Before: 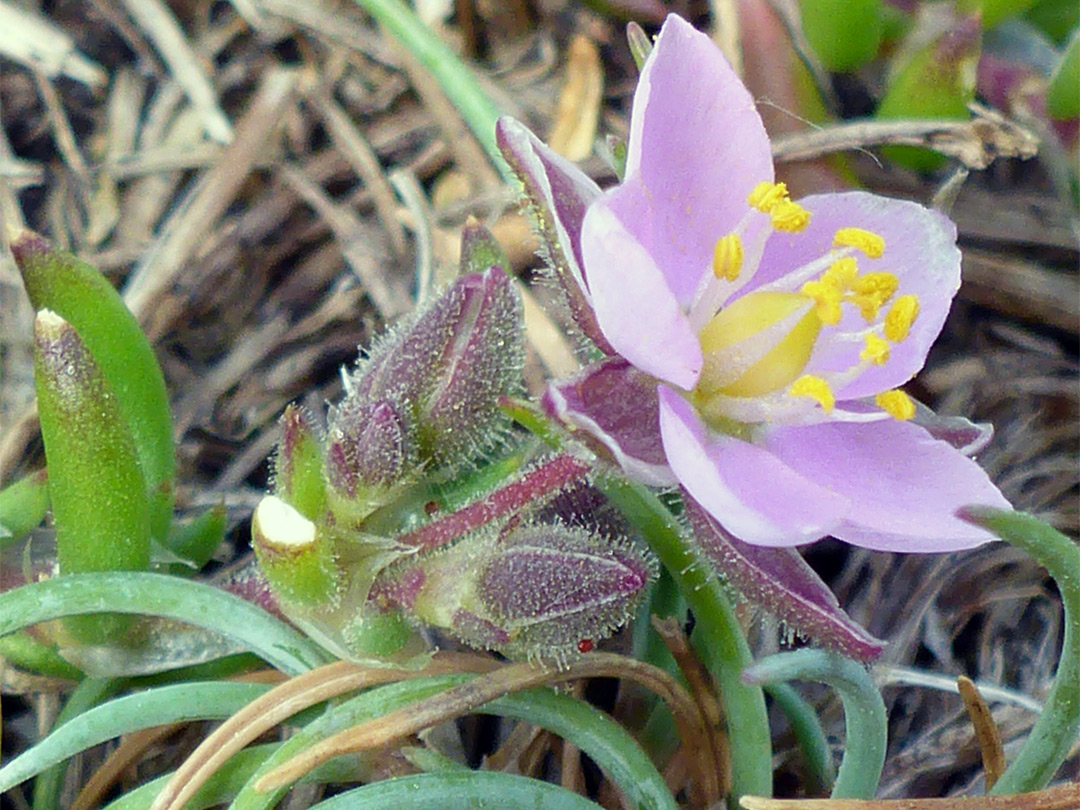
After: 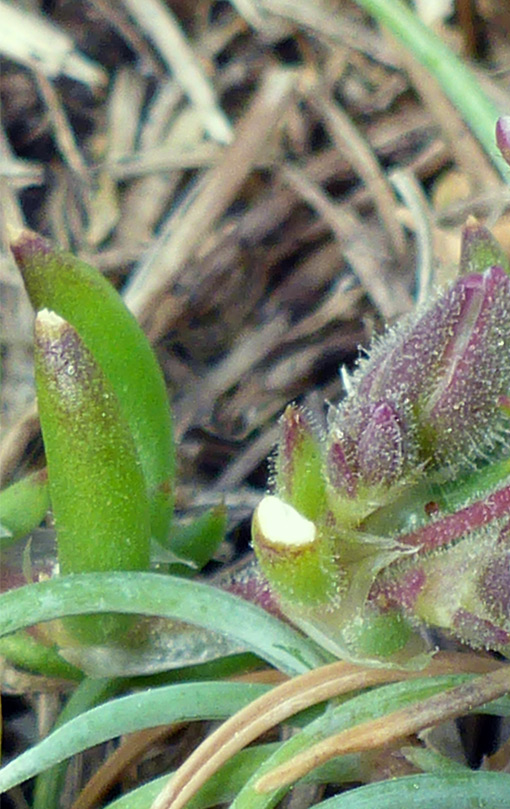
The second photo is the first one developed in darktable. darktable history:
crop and rotate: left 0.002%, top 0%, right 52.705%
